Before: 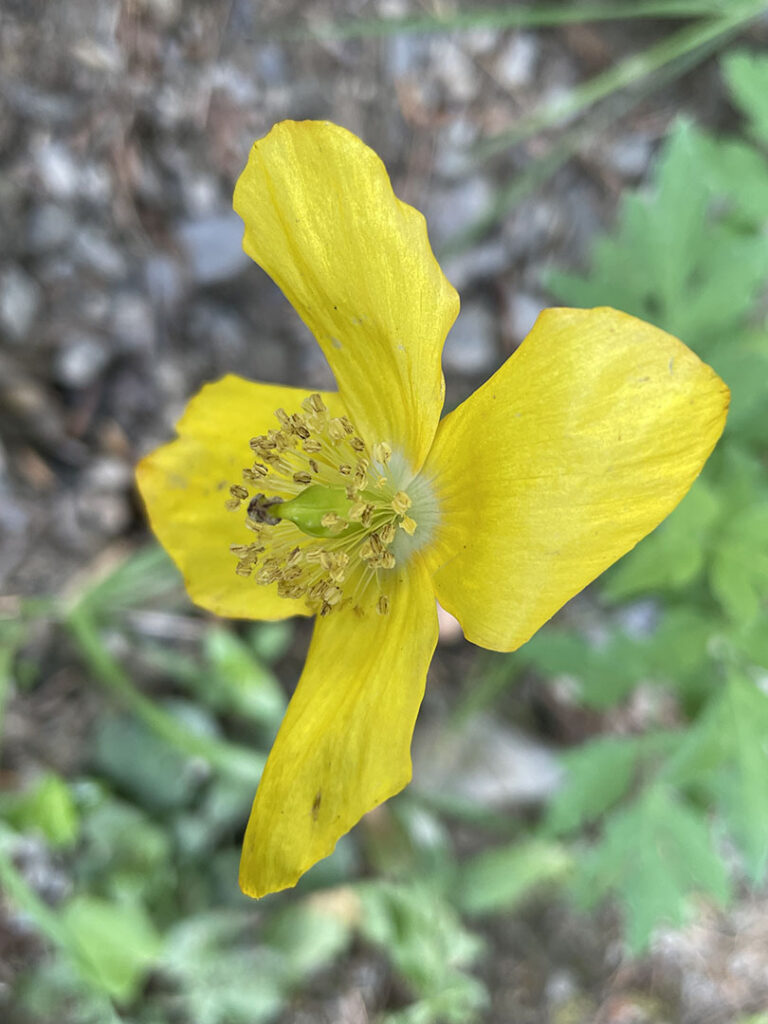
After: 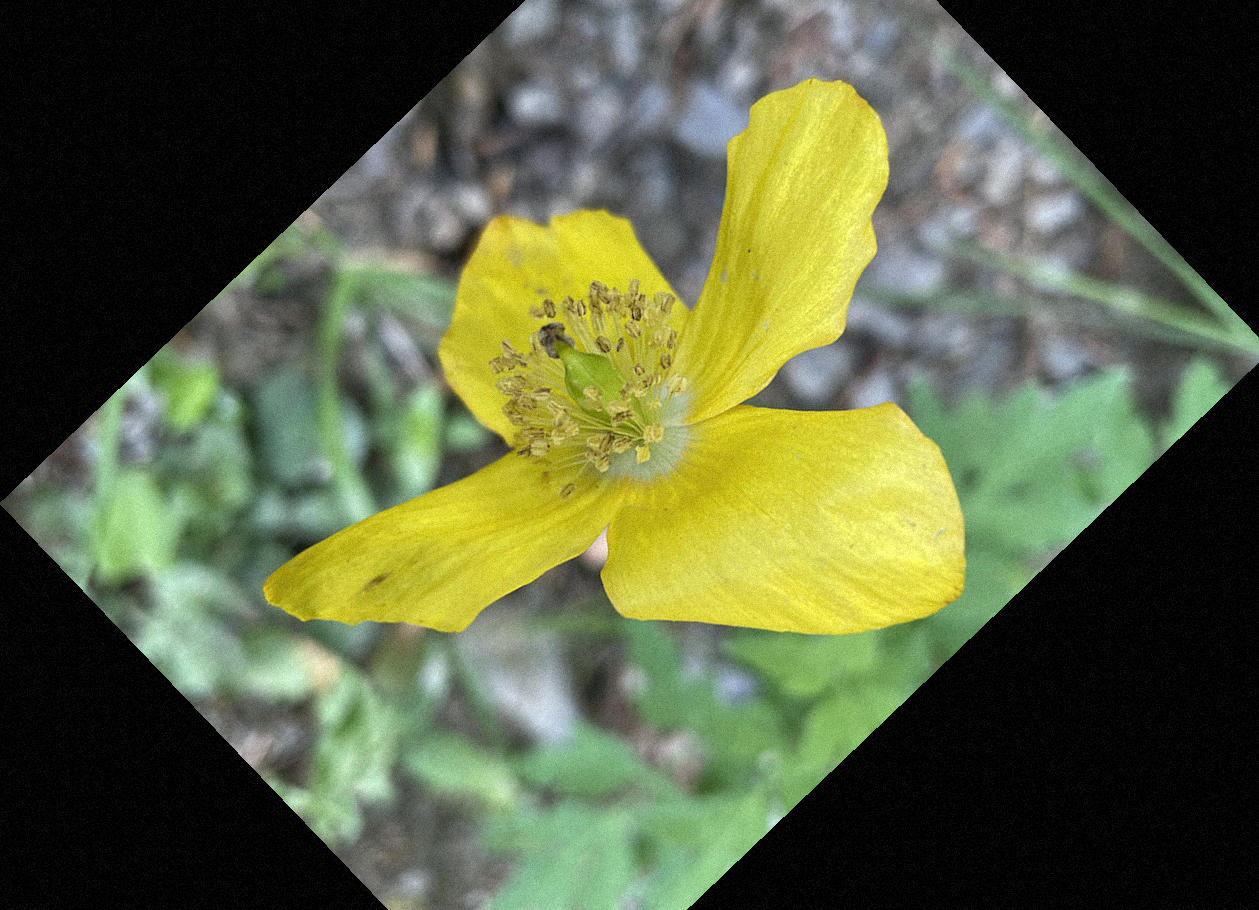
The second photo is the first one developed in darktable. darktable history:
crop and rotate: angle -46.26°, top 16.234%, right 0.912%, bottom 11.704%
white balance: red 0.988, blue 1.017
grain: mid-tones bias 0%
